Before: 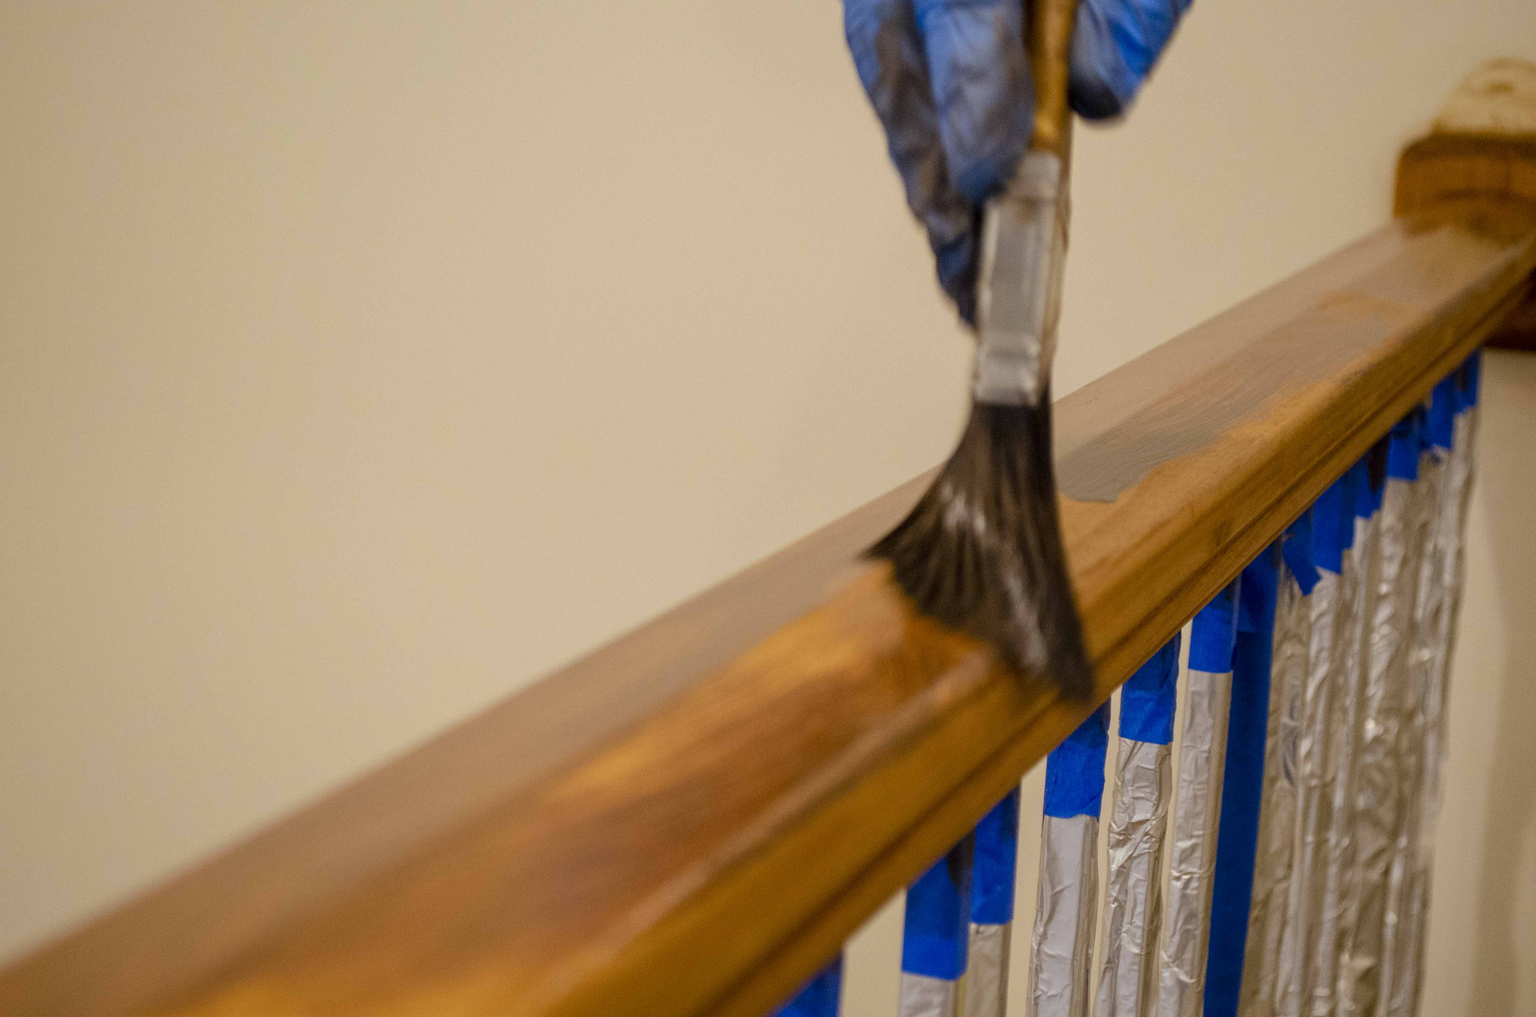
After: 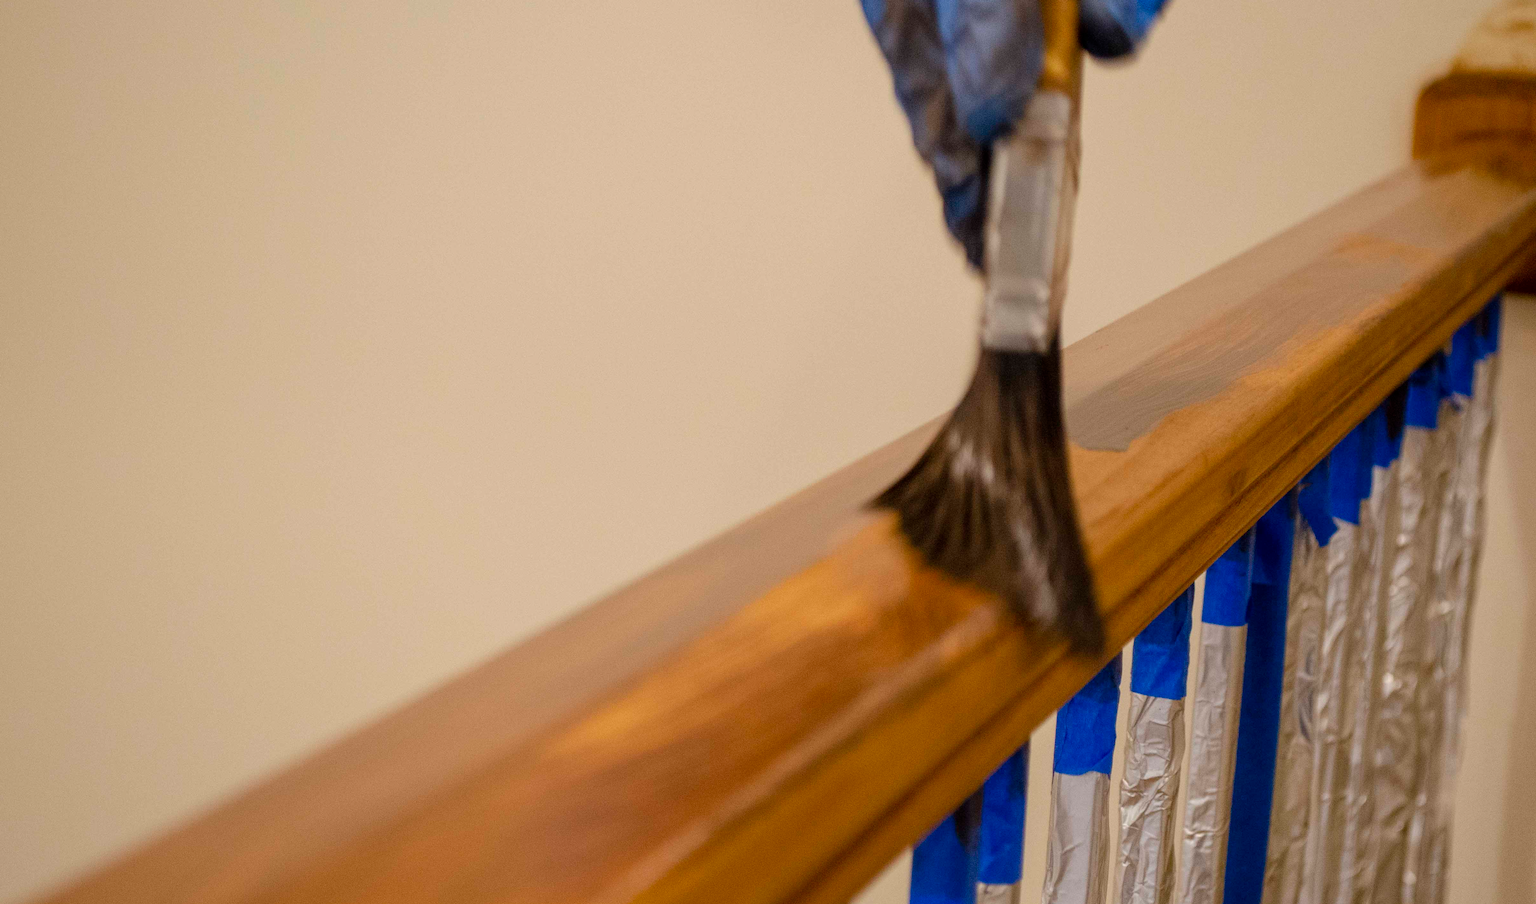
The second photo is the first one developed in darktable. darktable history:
crop: left 1.114%, top 6.202%, right 1.38%, bottom 7.057%
